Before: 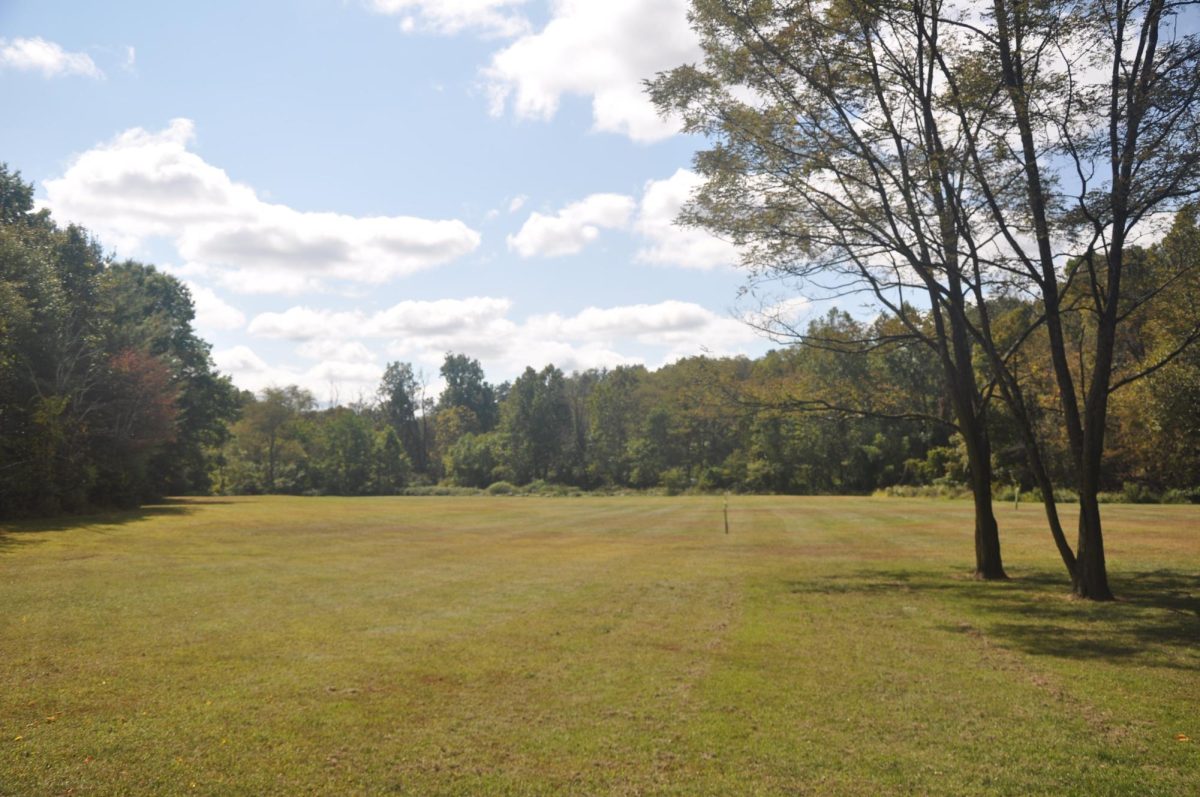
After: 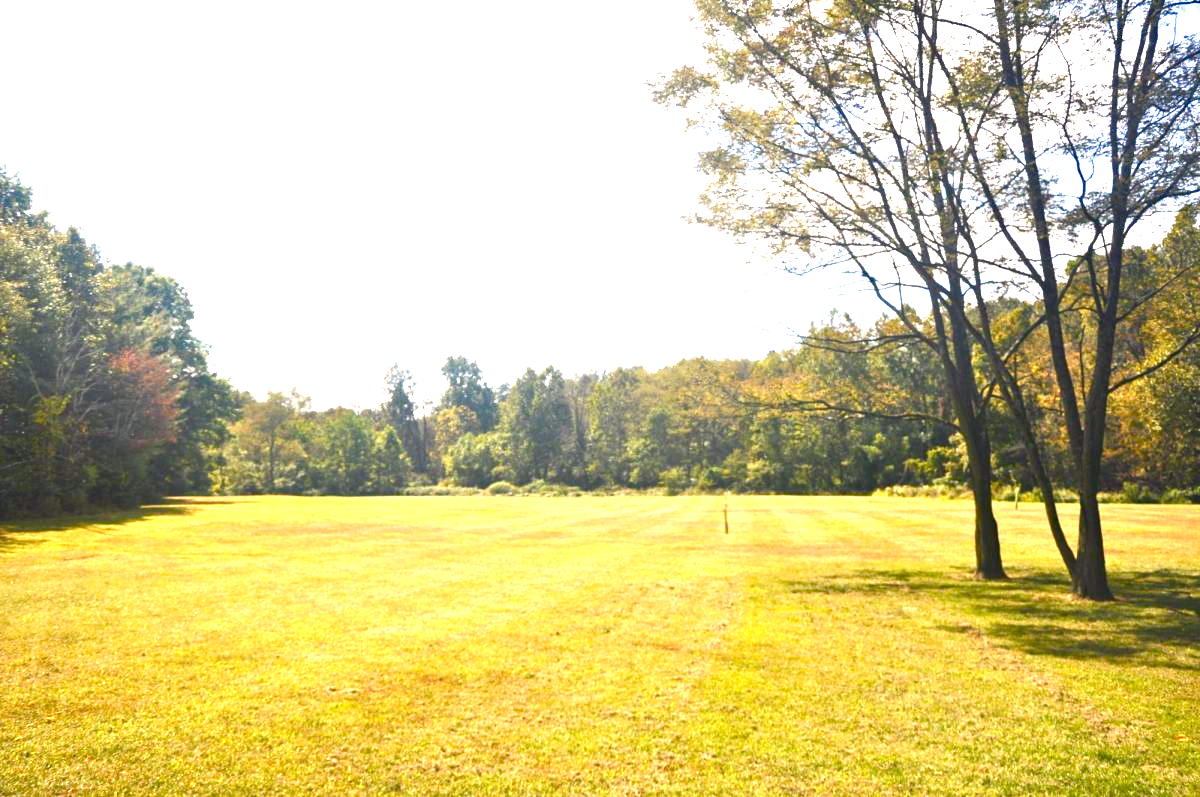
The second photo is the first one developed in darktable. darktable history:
color balance rgb: shadows lift › chroma 4.21%, shadows lift › hue 252.22°, highlights gain › chroma 1.36%, highlights gain › hue 50.24°, perceptual saturation grading › mid-tones 6.33%, perceptual saturation grading › shadows 72.44%, perceptual brilliance grading › highlights 11.59%, contrast 5.05%
exposure: black level correction 0, exposure 1.5 EV, compensate highlight preservation false
haze removal: adaptive false
